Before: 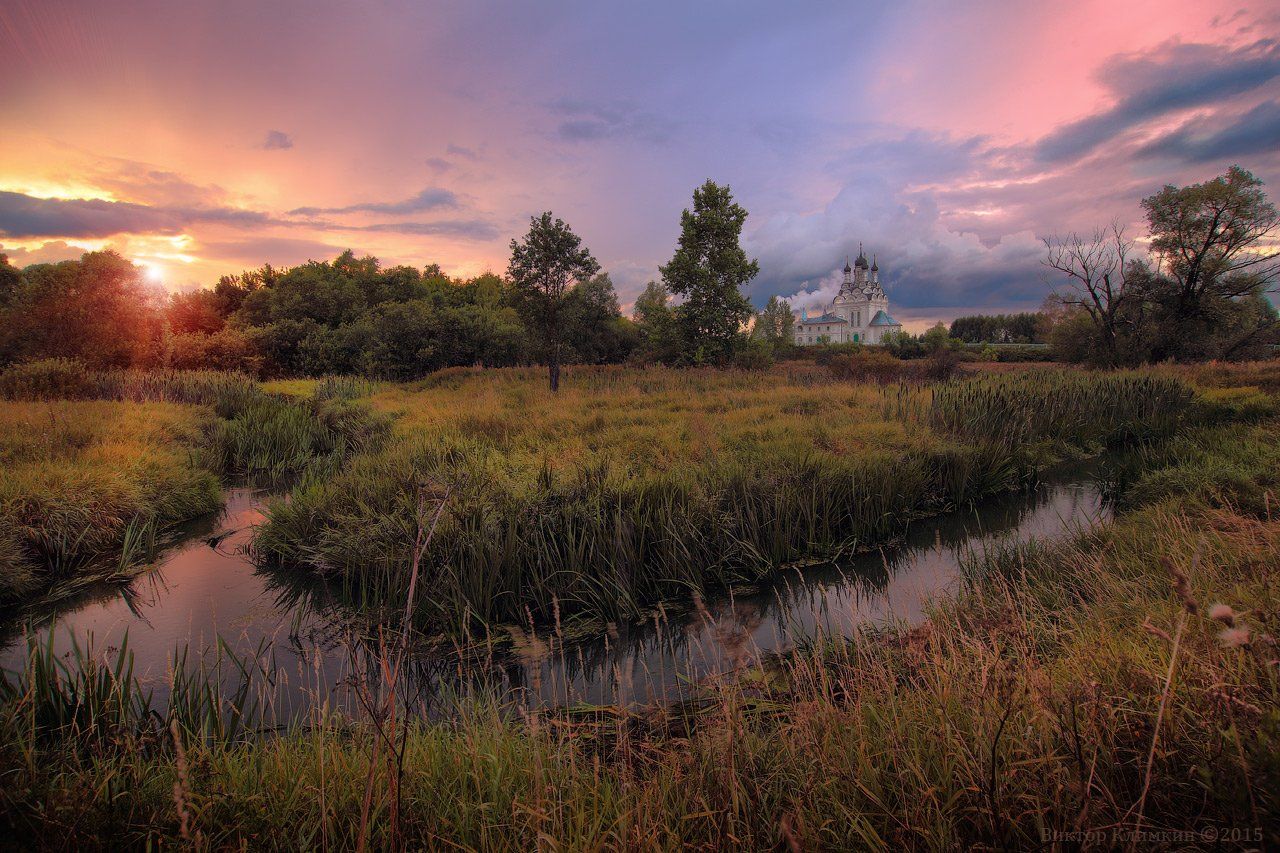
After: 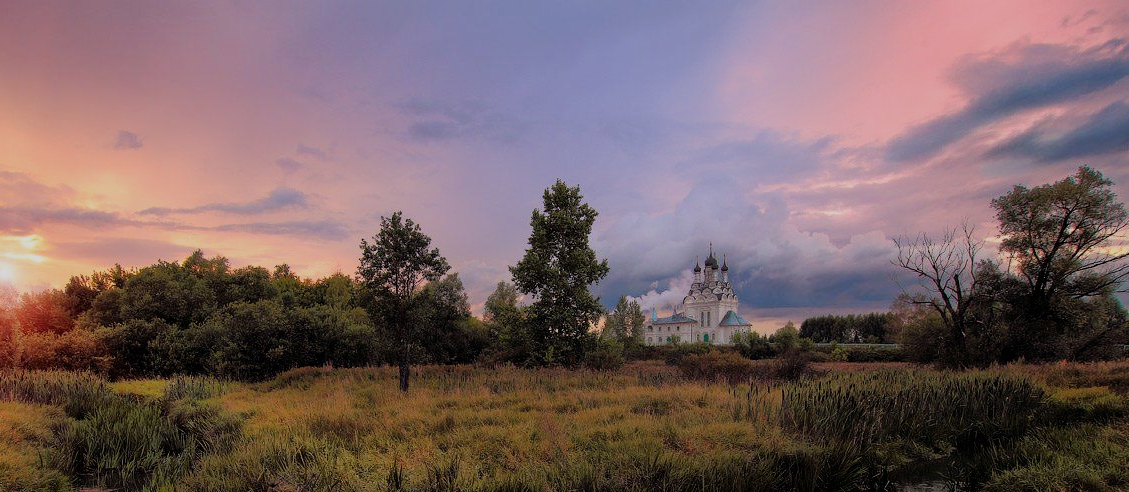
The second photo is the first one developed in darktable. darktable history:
filmic rgb: black relative exposure -7.65 EV, white relative exposure 4.56 EV, threshold 3.05 EV, hardness 3.61, contrast 1.058, enable highlight reconstruction true
sharpen: radius 5.299, amount 0.313, threshold 26.691
crop and rotate: left 11.724%, bottom 42.226%
